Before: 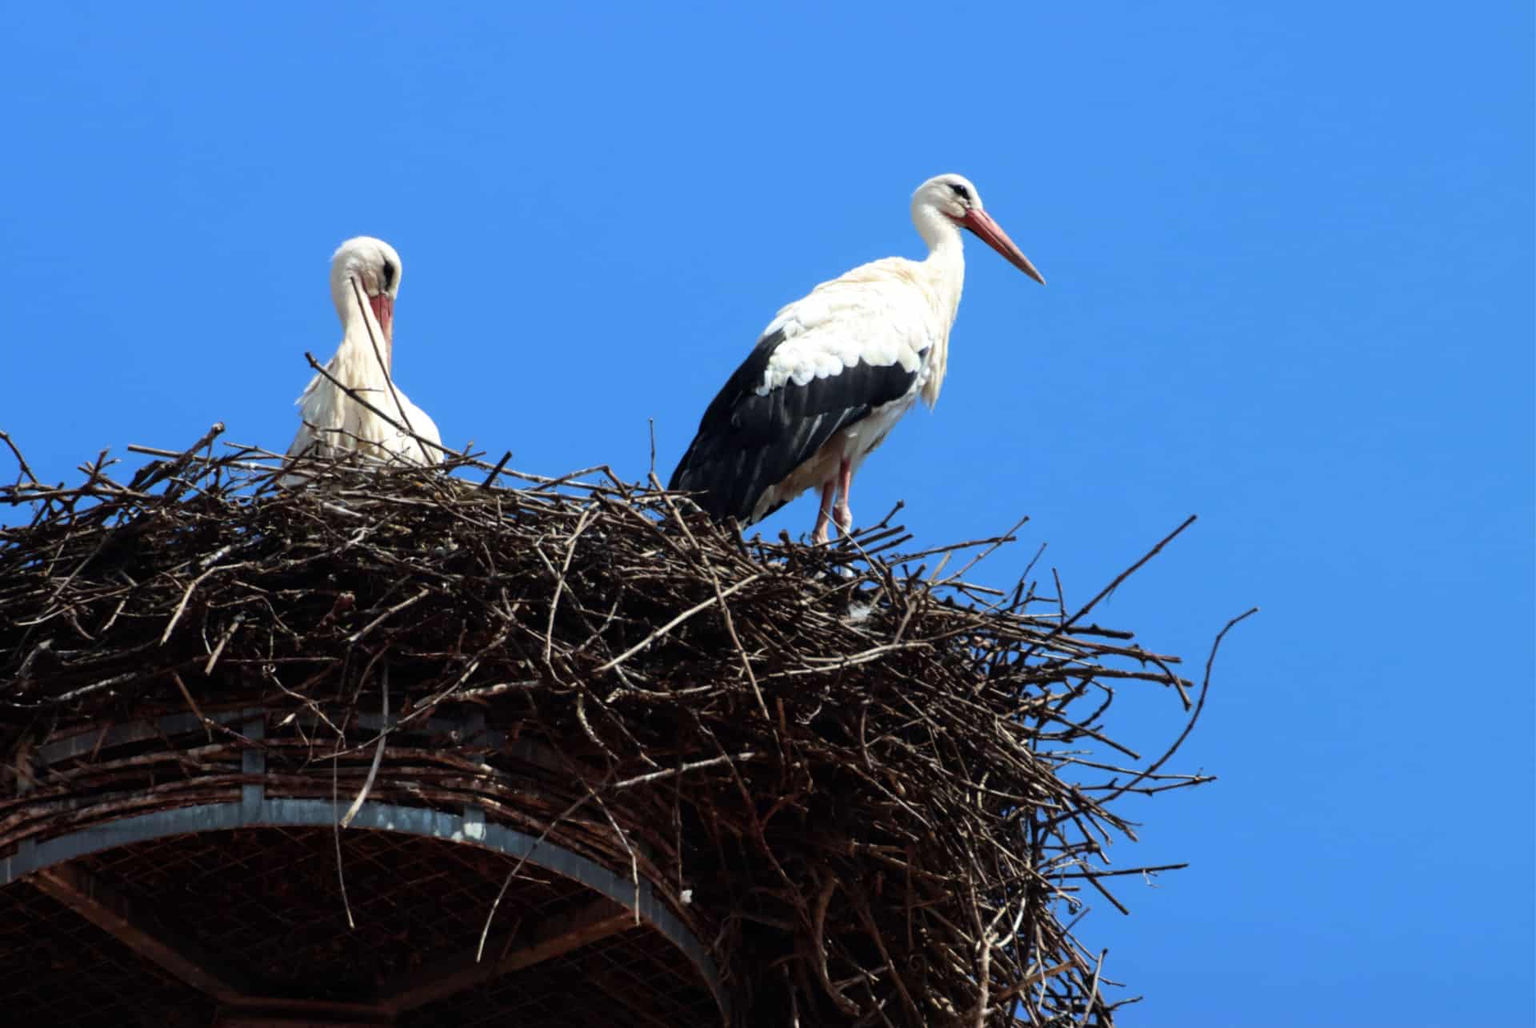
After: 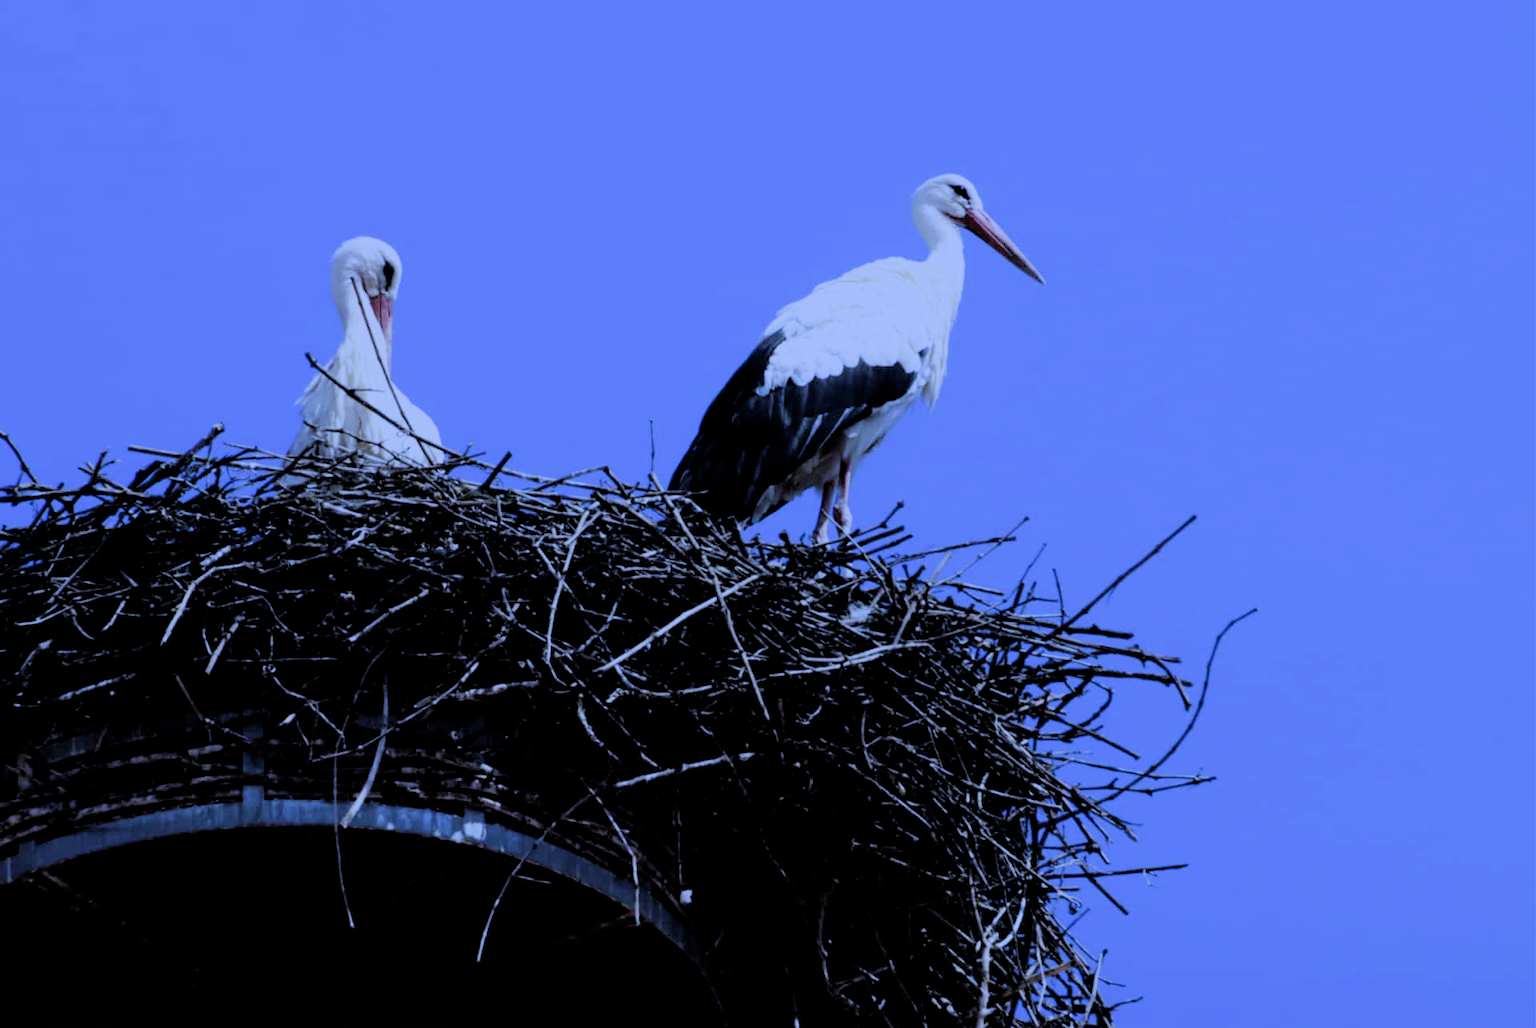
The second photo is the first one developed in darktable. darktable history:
exposure: black level correction 0.001, compensate highlight preservation false
white balance: red 0.766, blue 1.537
filmic rgb: black relative exposure -4.38 EV, white relative exposure 4.56 EV, hardness 2.37, contrast 1.05
